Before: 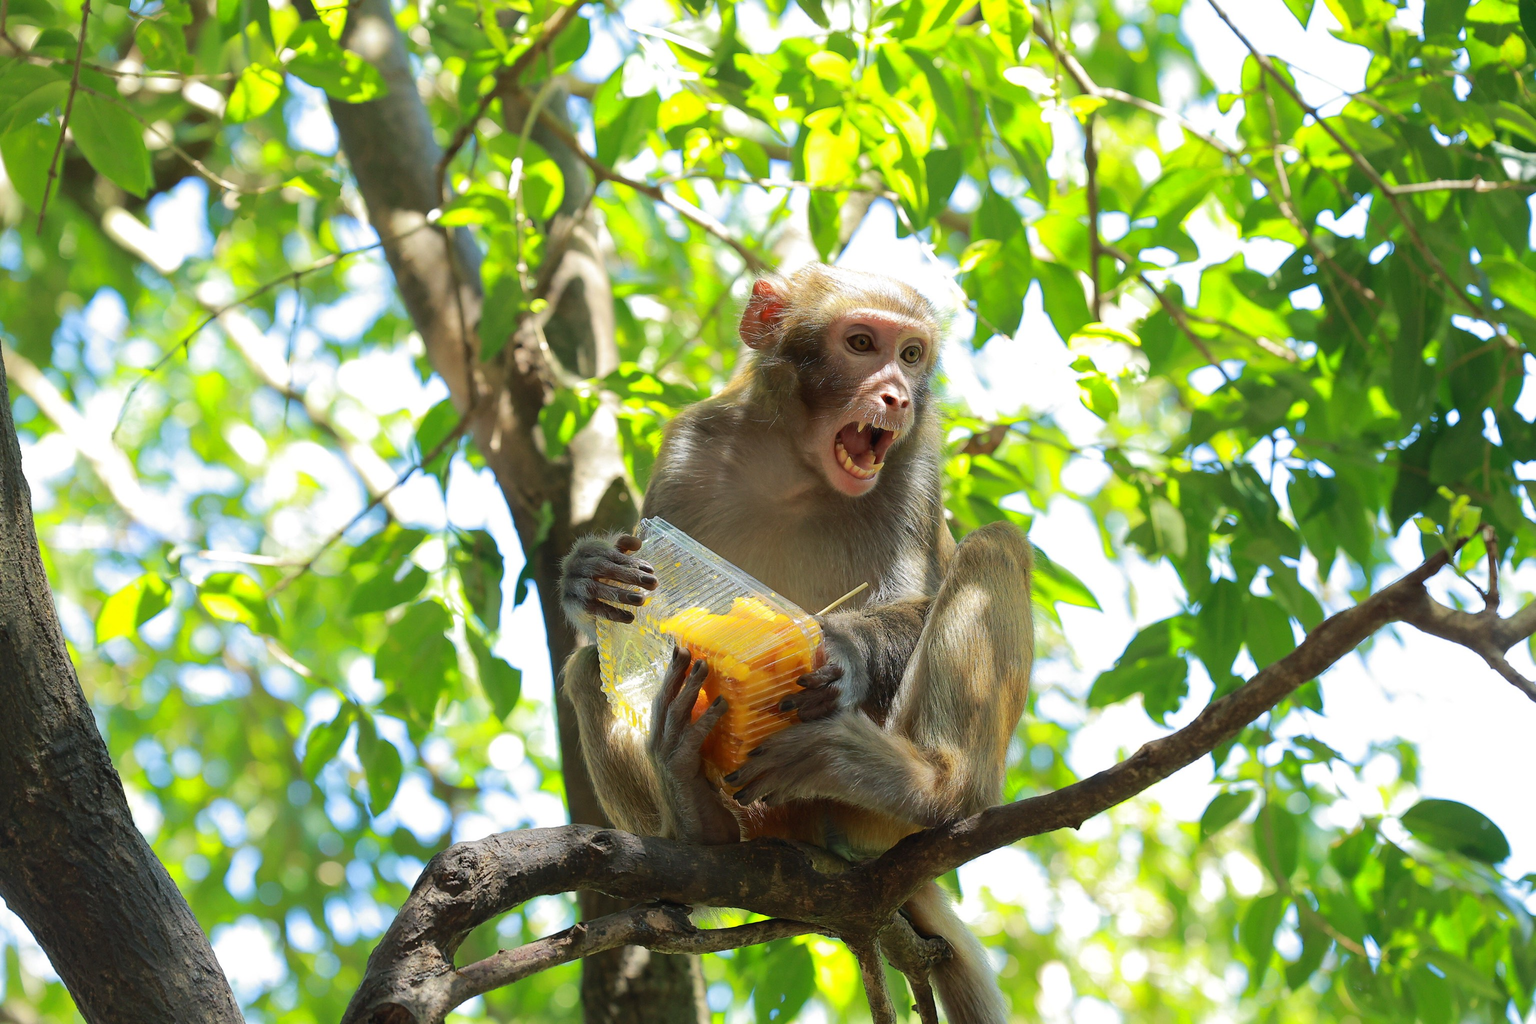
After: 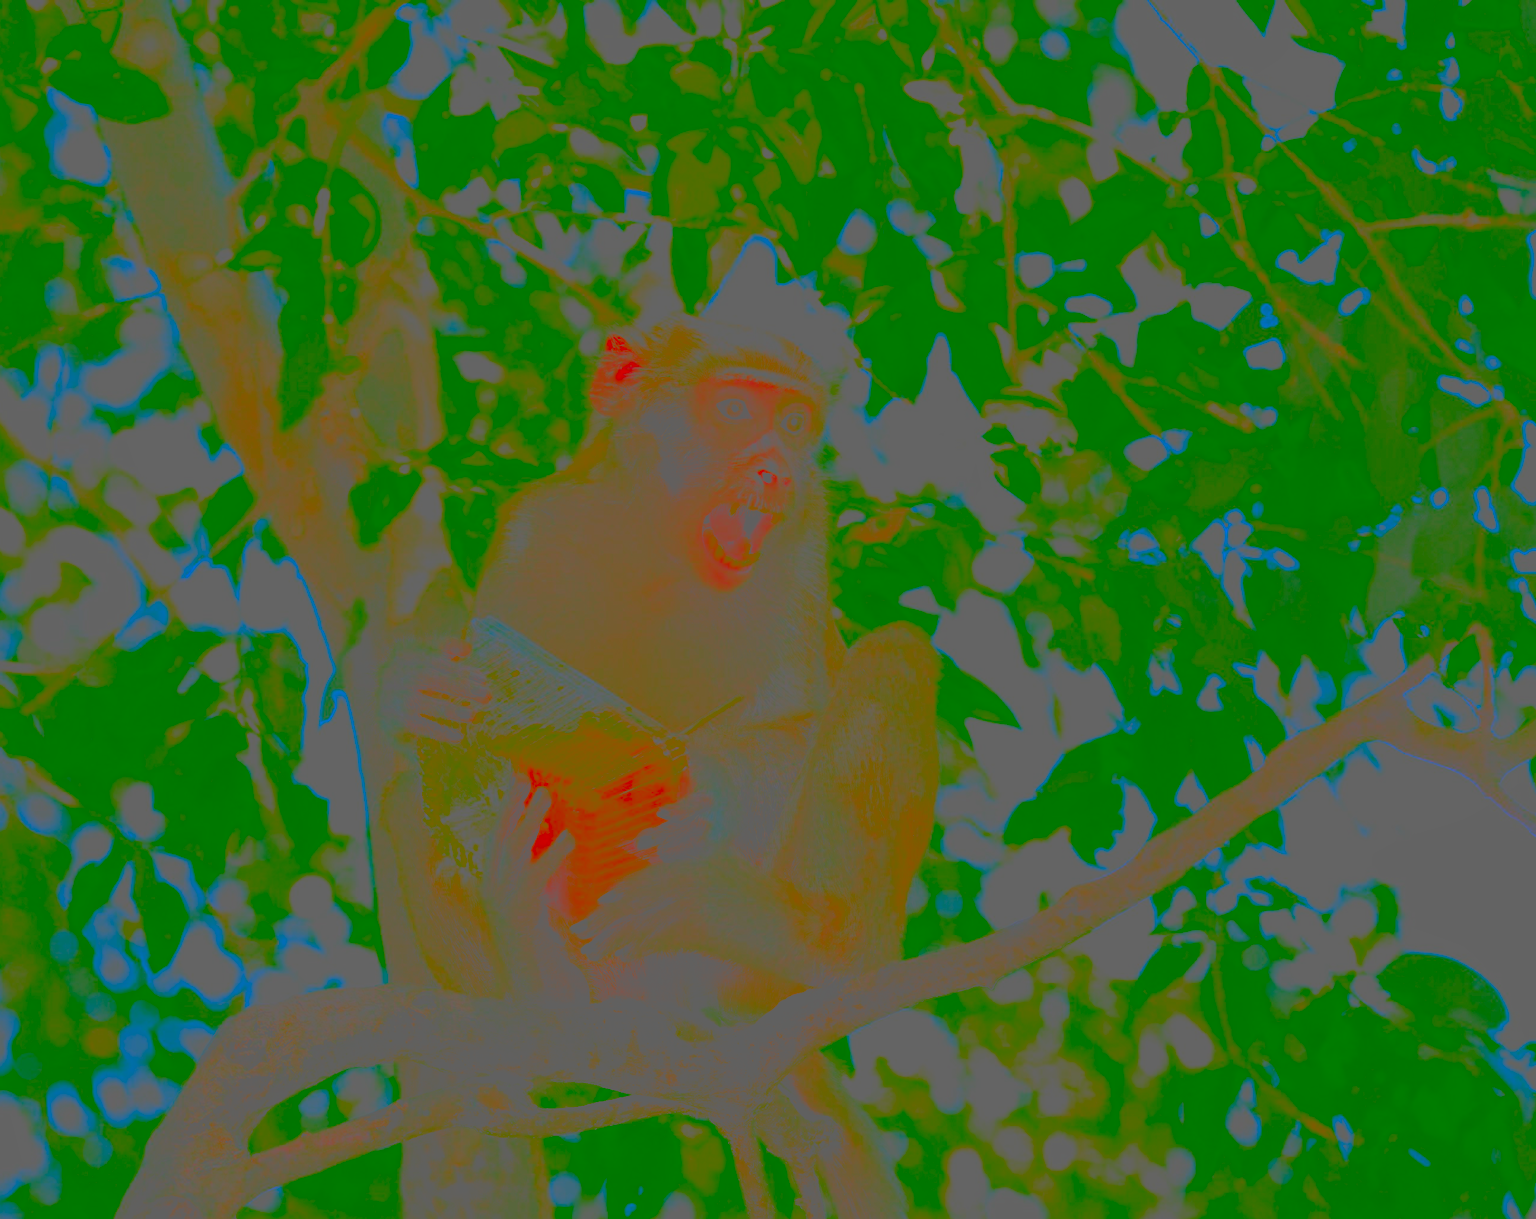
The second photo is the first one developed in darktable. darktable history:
sharpen: on, module defaults
local contrast: detail 130%
contrast brightness saturation: contrast -0.985, brightness -0.162, saturation 0.768
filmic rgb: black relative exposure -5.09 EV, white relative exposure 3.99 EV, hardness 2.89, contrast 1.096, highlights saturation mix -19.17%
shadows and highlights: on, module defaults
crop: left 16.047%
color zones: curves: ch0 [(0.068, 0.464) (0.25, 0.5) (0.48, 0.508) (0.75, 0.536) (0.886, 0.476) (0.967, 0.456)]; ch1 [(0.066, 0.456) (0.25, 0.5) (0.616, 0.508) (0.746, 0.56) (0.934, 0.444)], mix -61.94%
